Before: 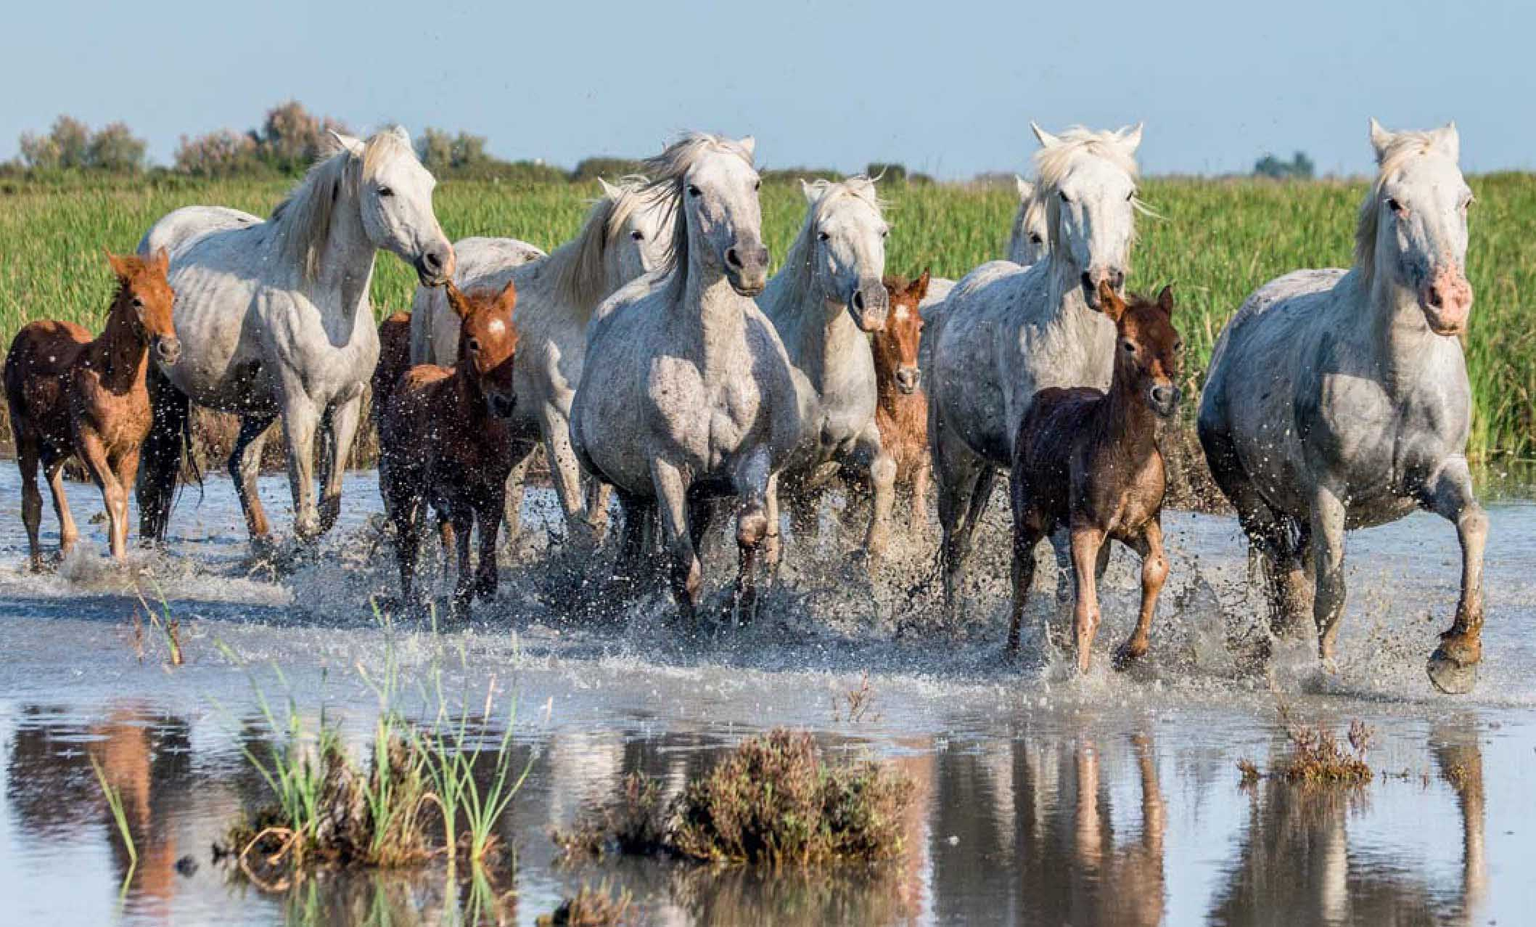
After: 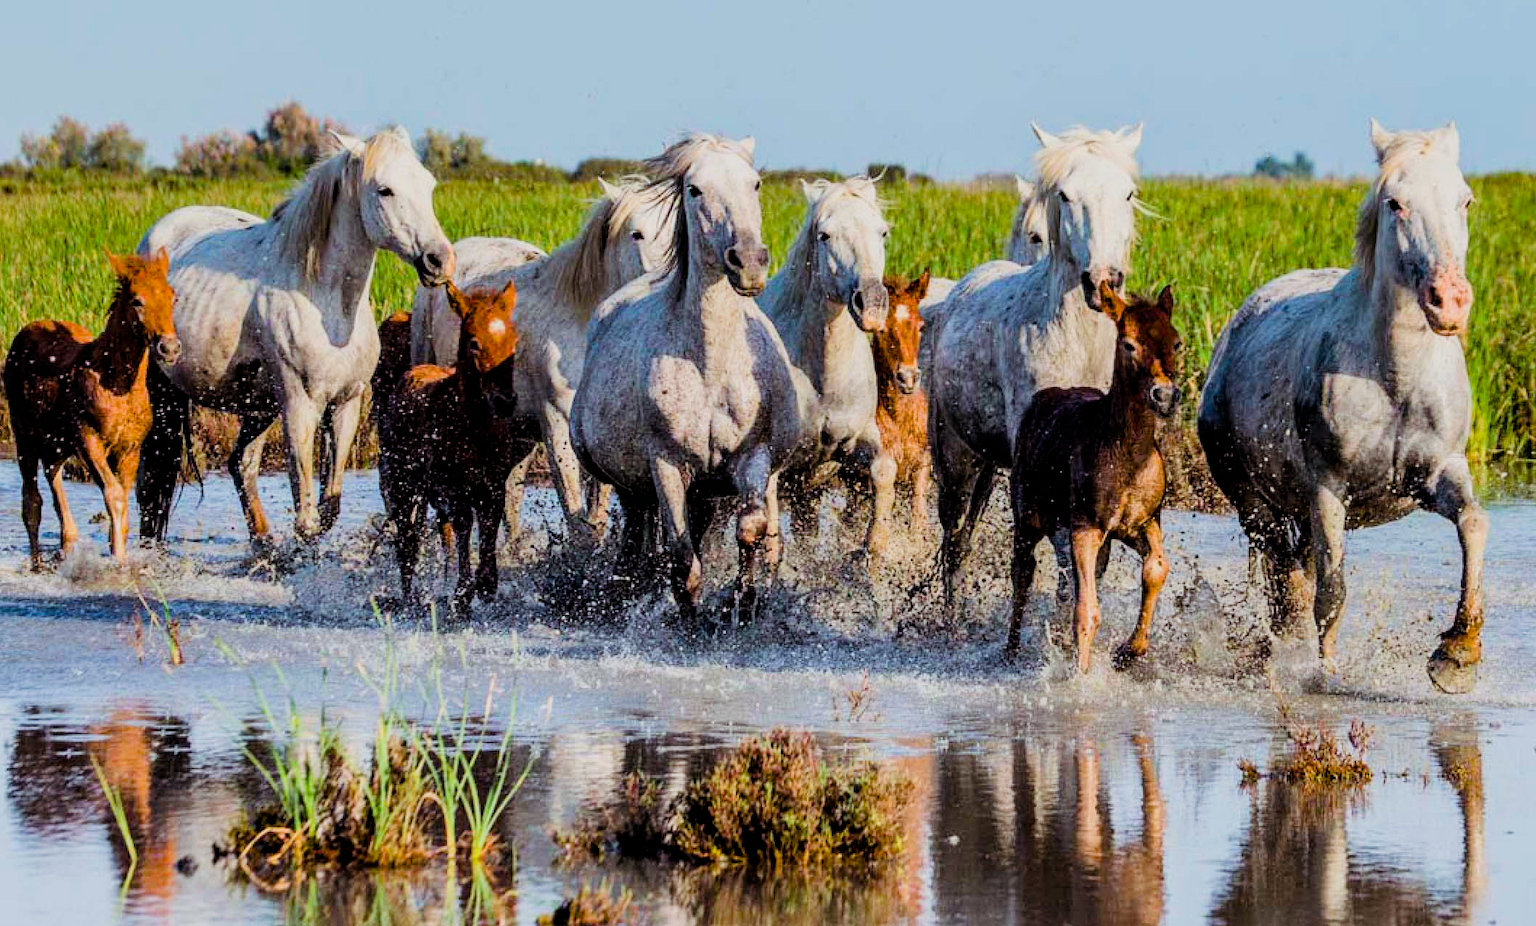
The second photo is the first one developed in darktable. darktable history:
filmic rgb: black relative exposure -5.07 EV, white relative exposure 3.97 EV, hardness 2.89, contrast 1.296, highlights saturation mix -29.54%, iterations of high-quality reconstruction 10
color balance rgb: shadows lift › chroma 4.451%, shadows lift › hue 25.32°, linear chroma grading › global chroma 9.955%, perceptual saturation grading › global saturation 35.755%, perceptual saturation grading › shadows 34.862%
